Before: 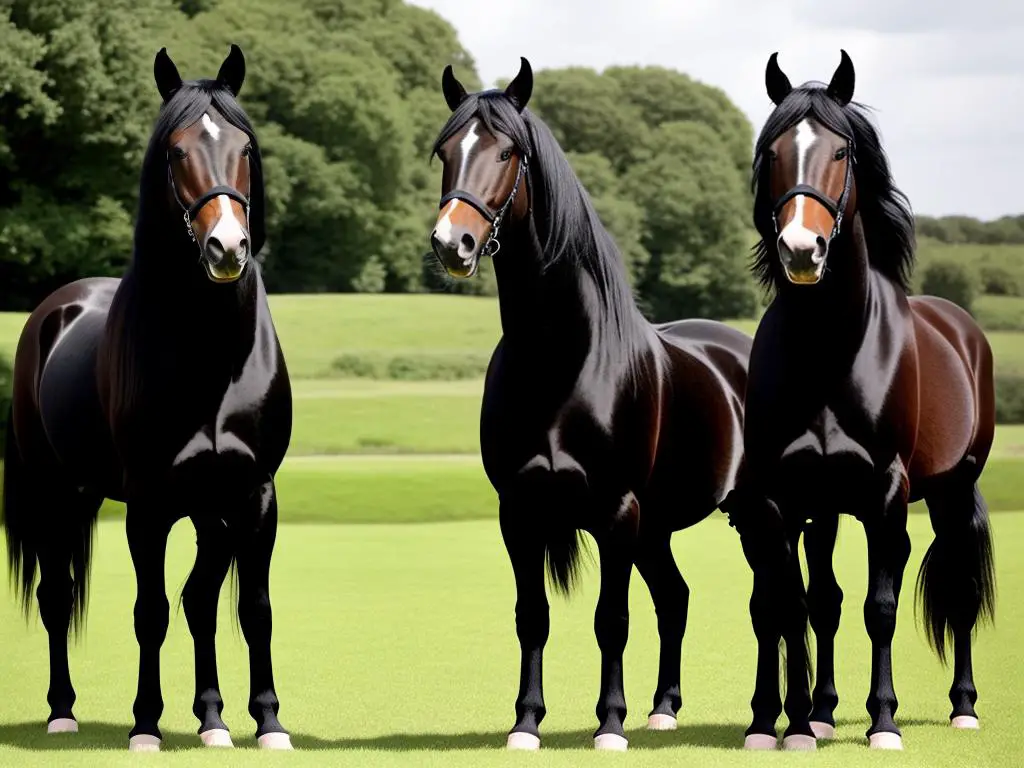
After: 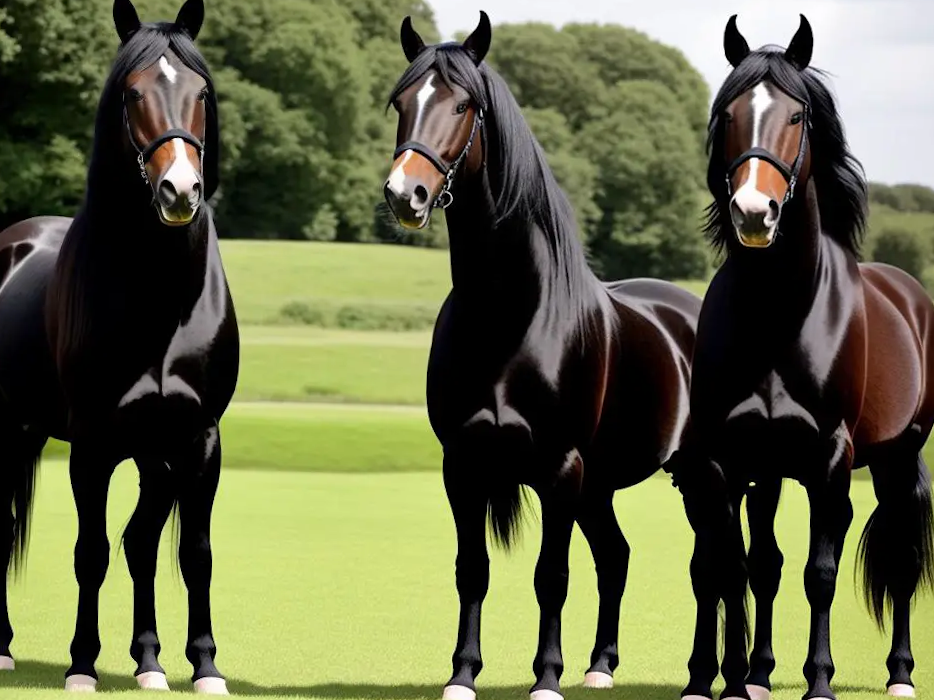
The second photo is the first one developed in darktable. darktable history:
white balance: emerald 1
crop and rotate: angle -1.96°, left 3.097%, top 4.154%, right 1.586%, bottom 0.529%
